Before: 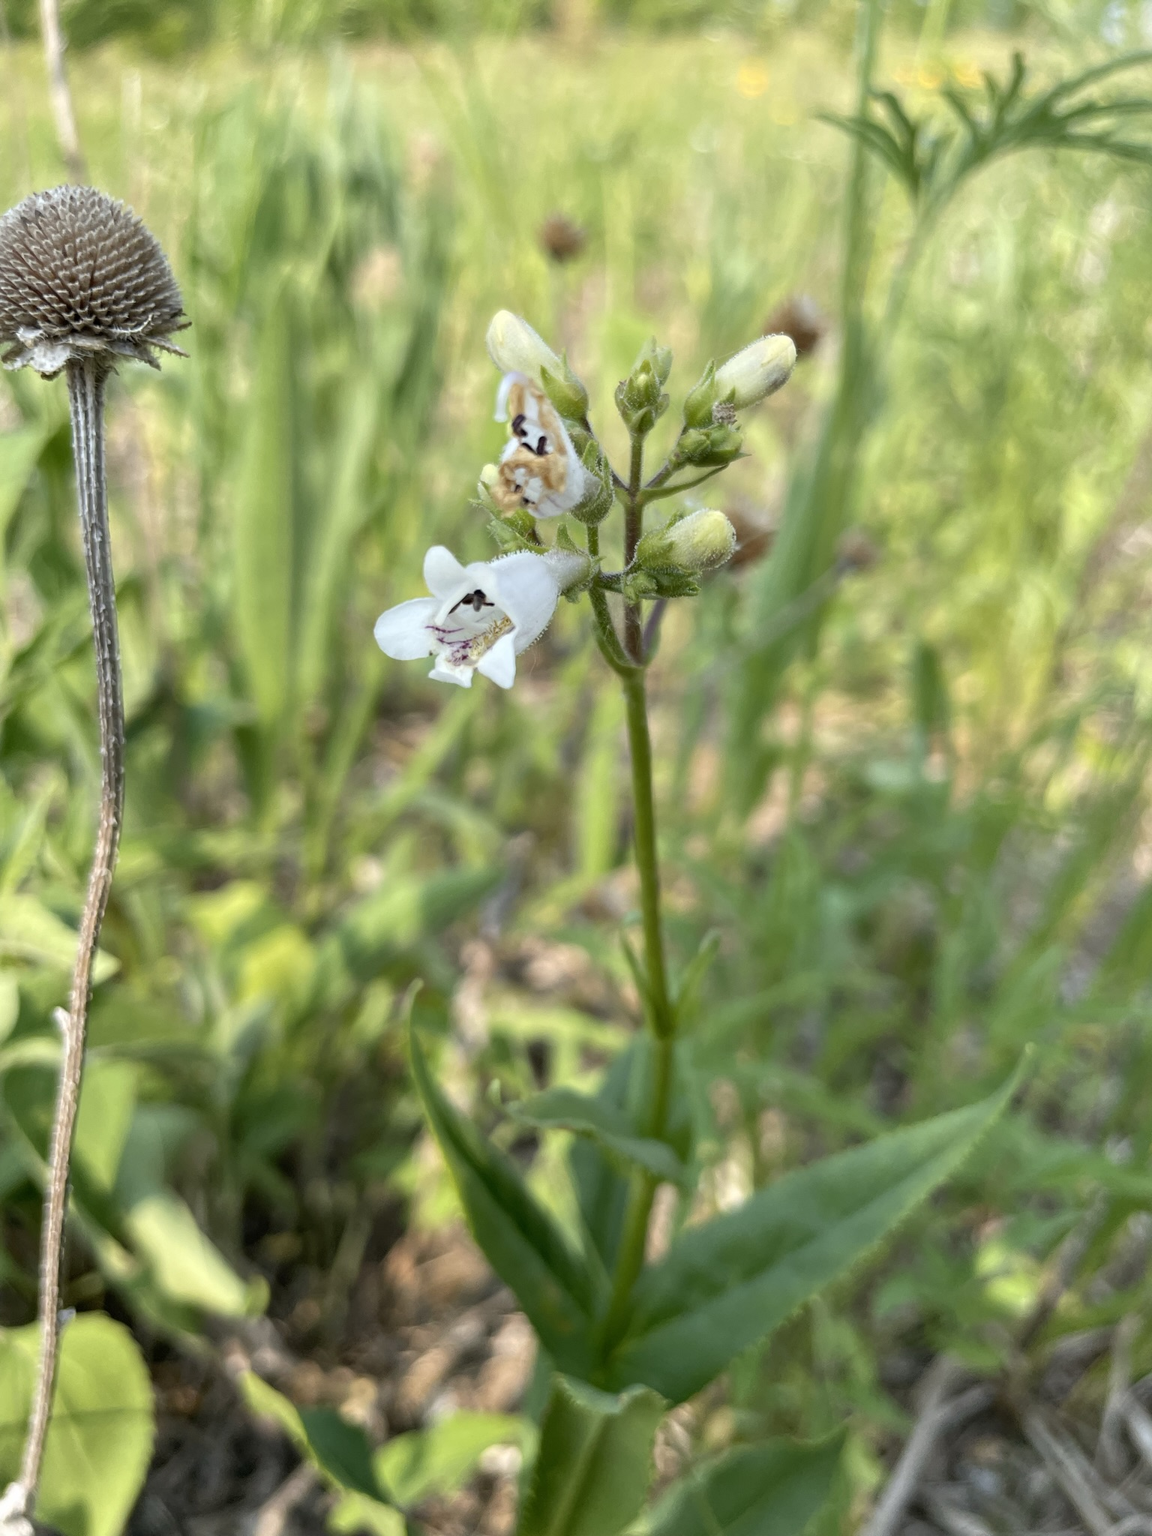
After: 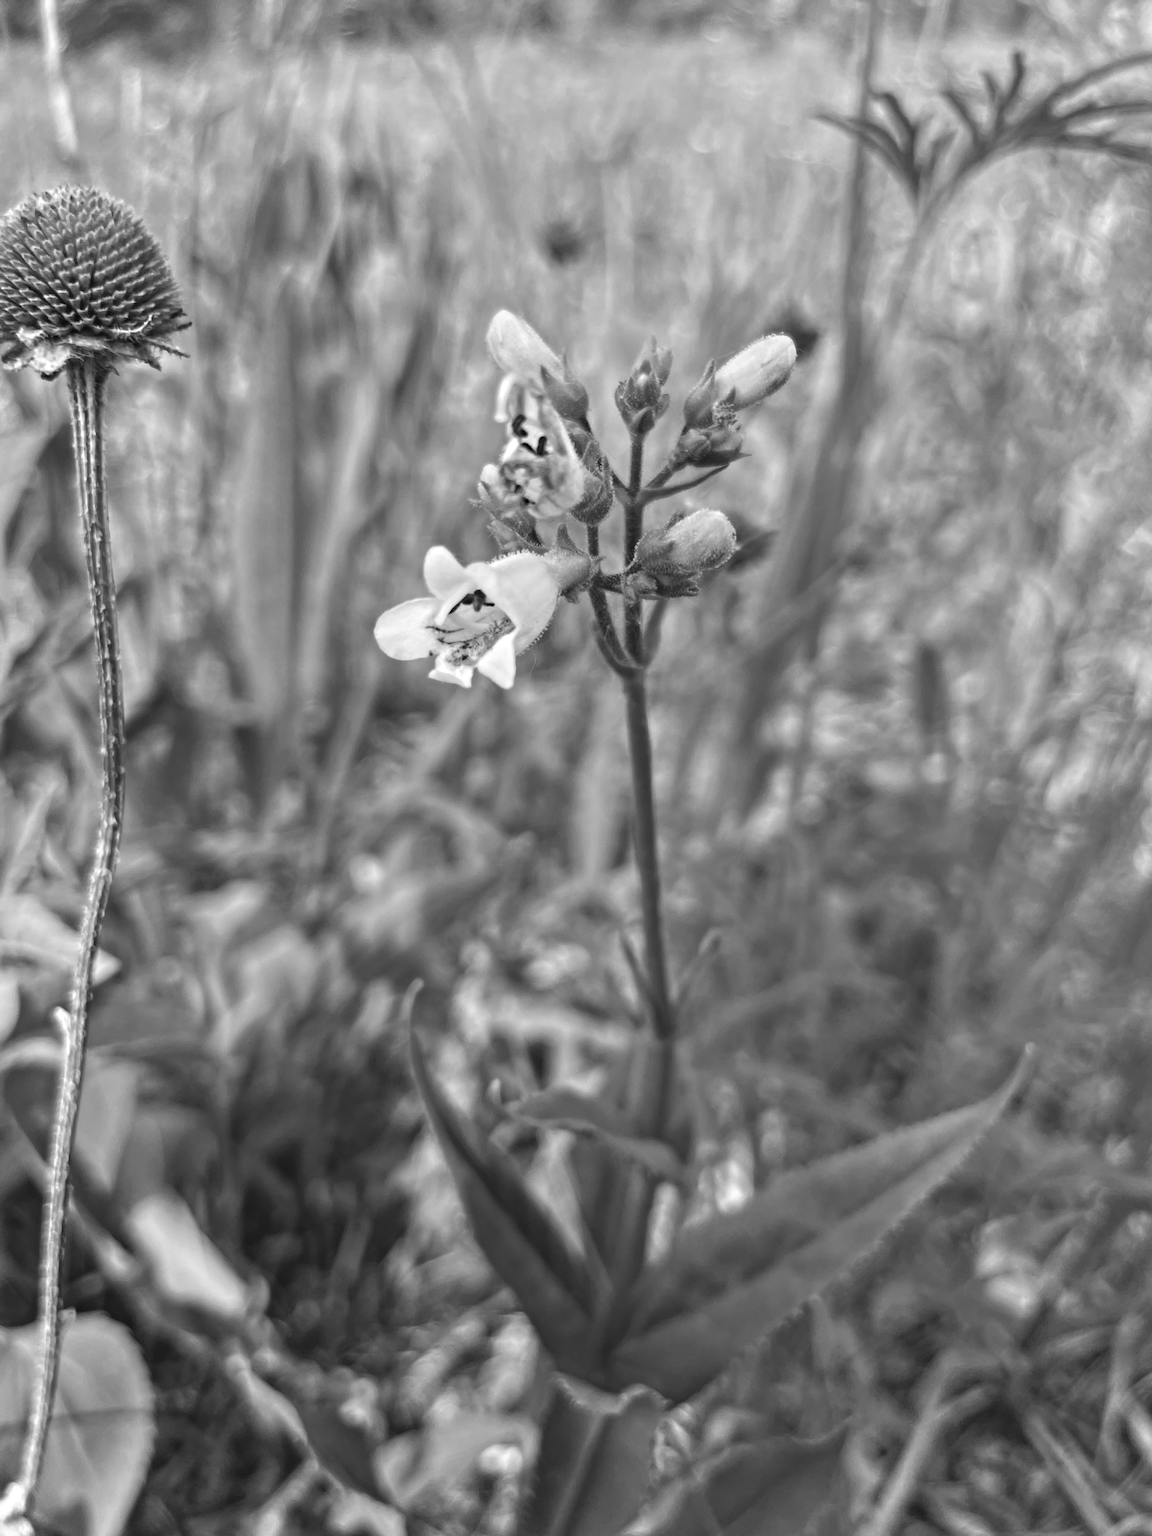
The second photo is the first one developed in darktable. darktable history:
local contrast: highlights 100%, shadows 98%, detail 119%, midtone range 0.2
exposure: black level correction -0.015, exposure -0.128 EV, compensate highlight preservation false
color calibration: output gray [0.18, 0.41, 0.41, 0], illuminant as shot in camera, x 0.363, y 0.384, temperature 4545.94 K
contrast equalizer: octaves 7, y [[0.5, 0.5, 0.501, 0.63, 0.504, 0.5], [0.5 ×6], [0.5 ×6], [0 ×6], [0 ×6]]
